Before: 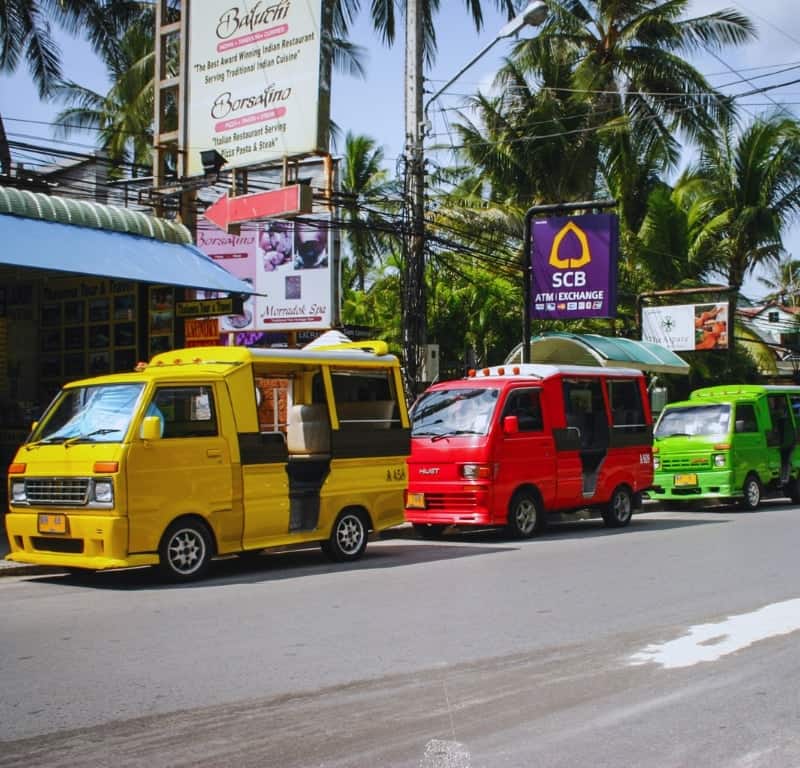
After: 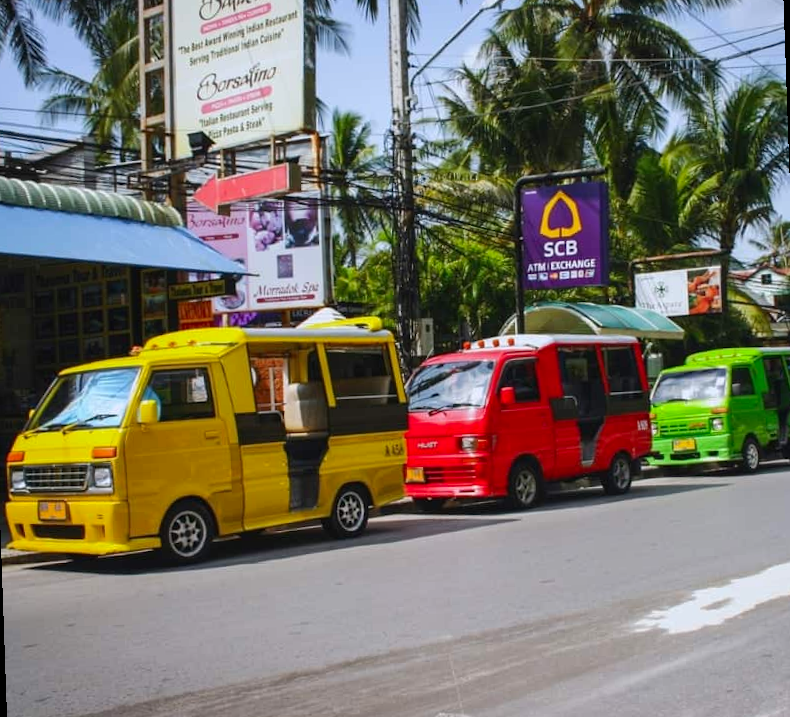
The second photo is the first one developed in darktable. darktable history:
rotate and perspective: rotation -2°, crop left 0.022, crop right 0.978, crop top 0.049, crop bottom 0.951
color correction: saturation 1.1
